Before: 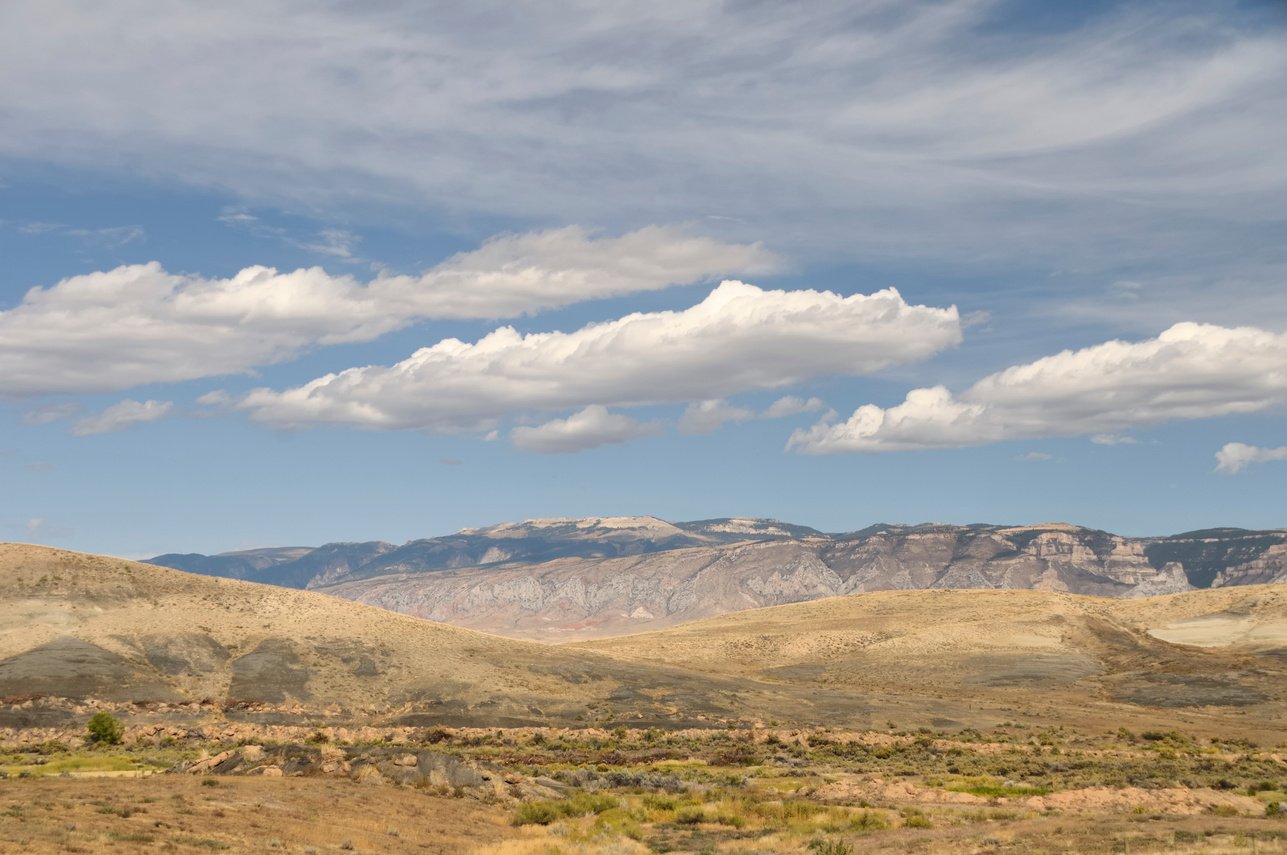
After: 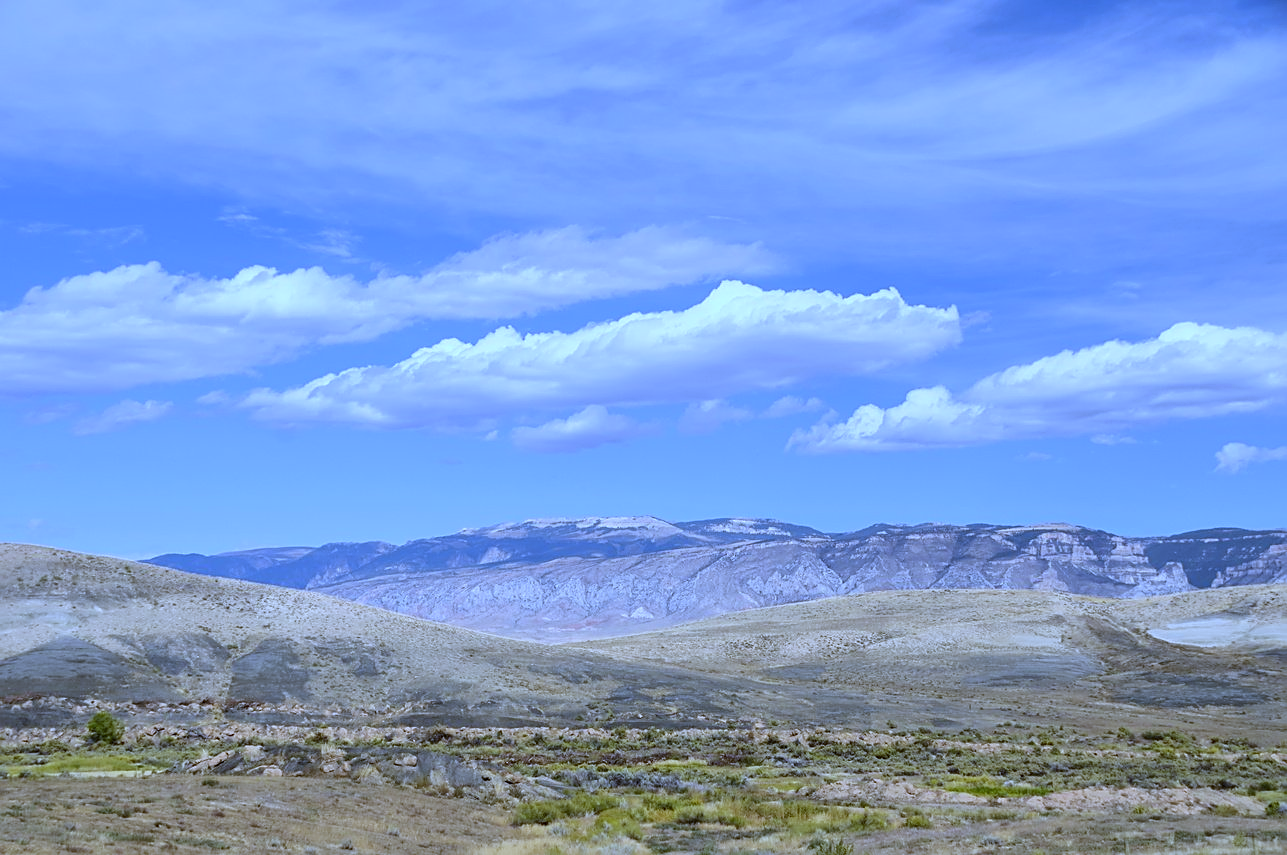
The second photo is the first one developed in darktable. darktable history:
white balance: red 0.766, blue 1.537
sharpen: on, module defaults
